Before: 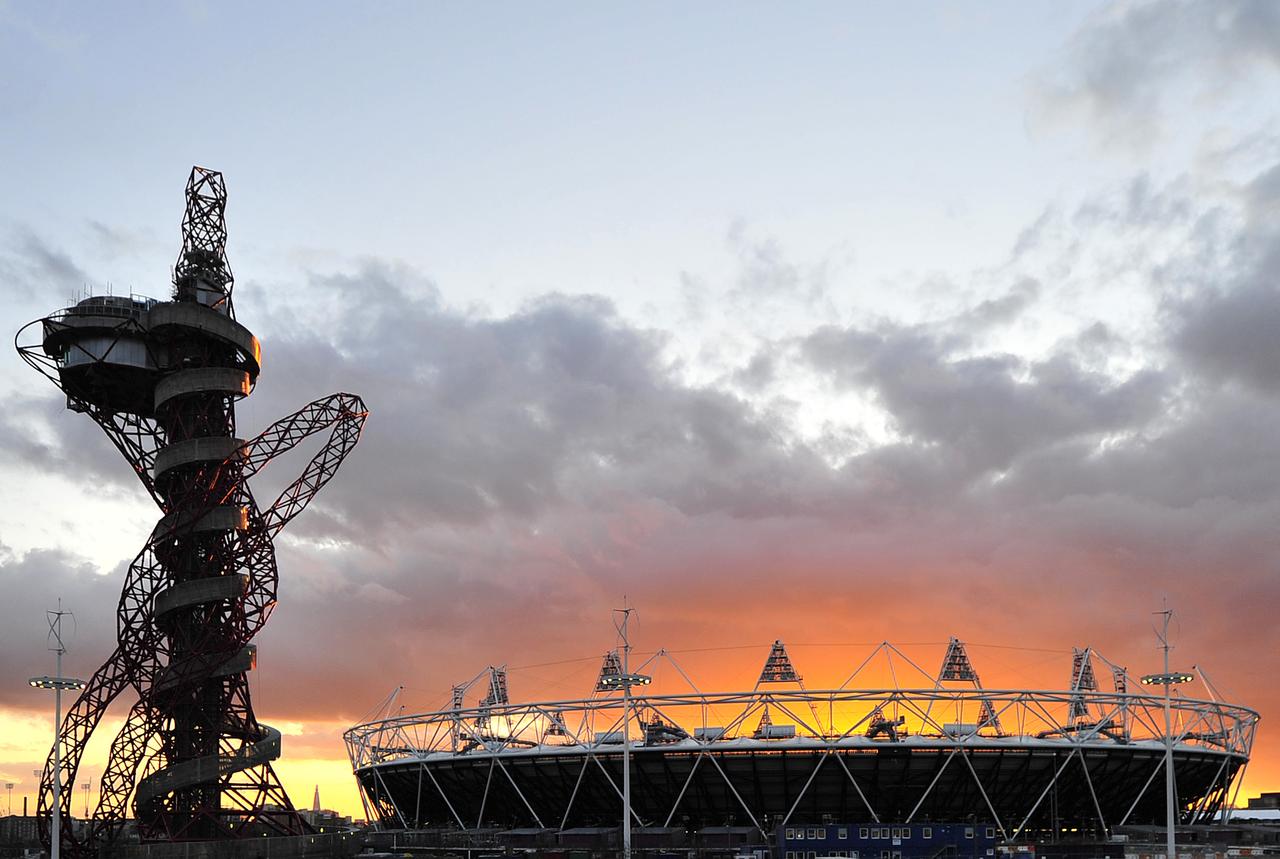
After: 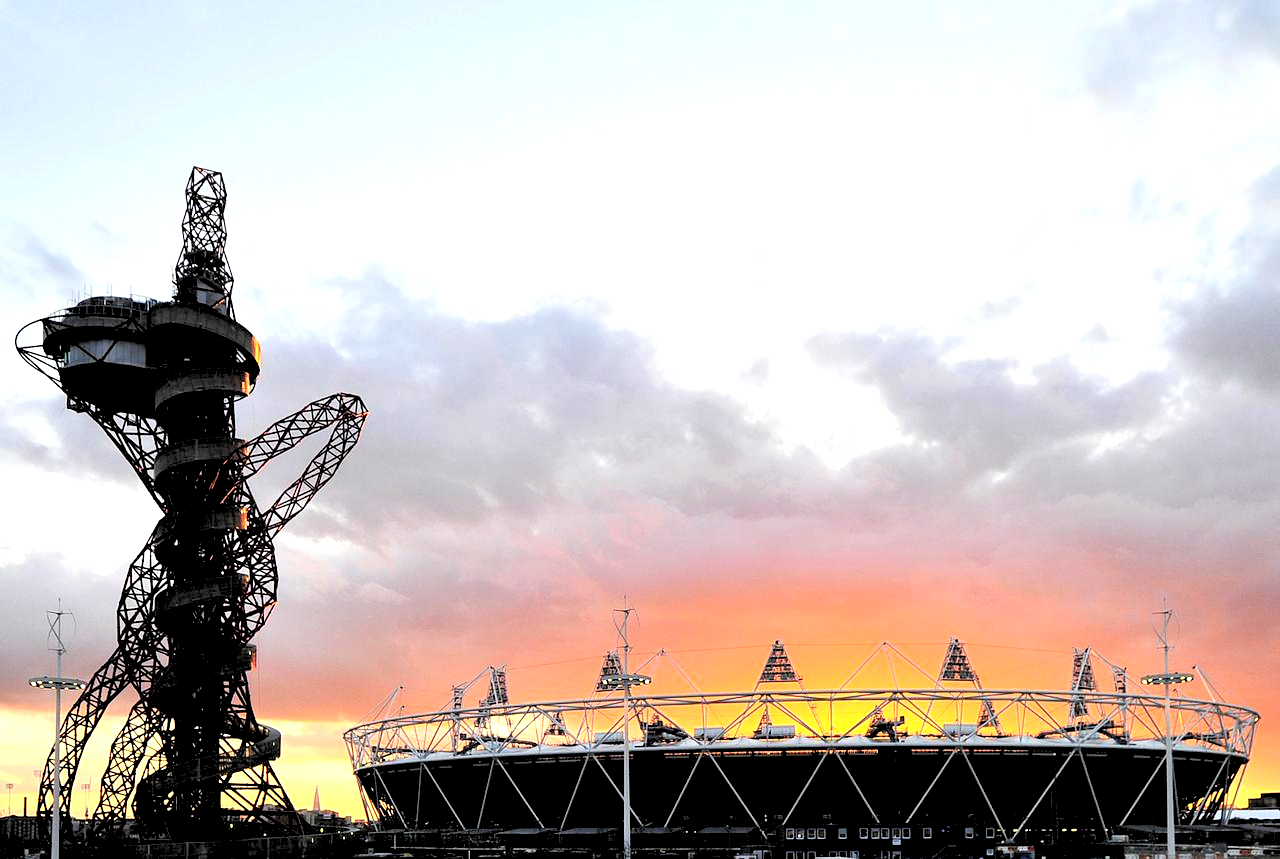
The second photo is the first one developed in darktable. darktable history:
levels: levels [0.093, 0.434, 0.988]
tone equalizer: -8 EV -0.764 EV, -7 EV -0.74 EV, -6 EV -0.61 EV, -5 EV -0.369 EV, -3 EV 0.398 EV, -2 EV 0.6 EV, -1 EV 0.682 EV, +0 EV 0.77 EV, edges refinement/feathering 500, mask exposure compensation -1.57 EV, preserve details no
